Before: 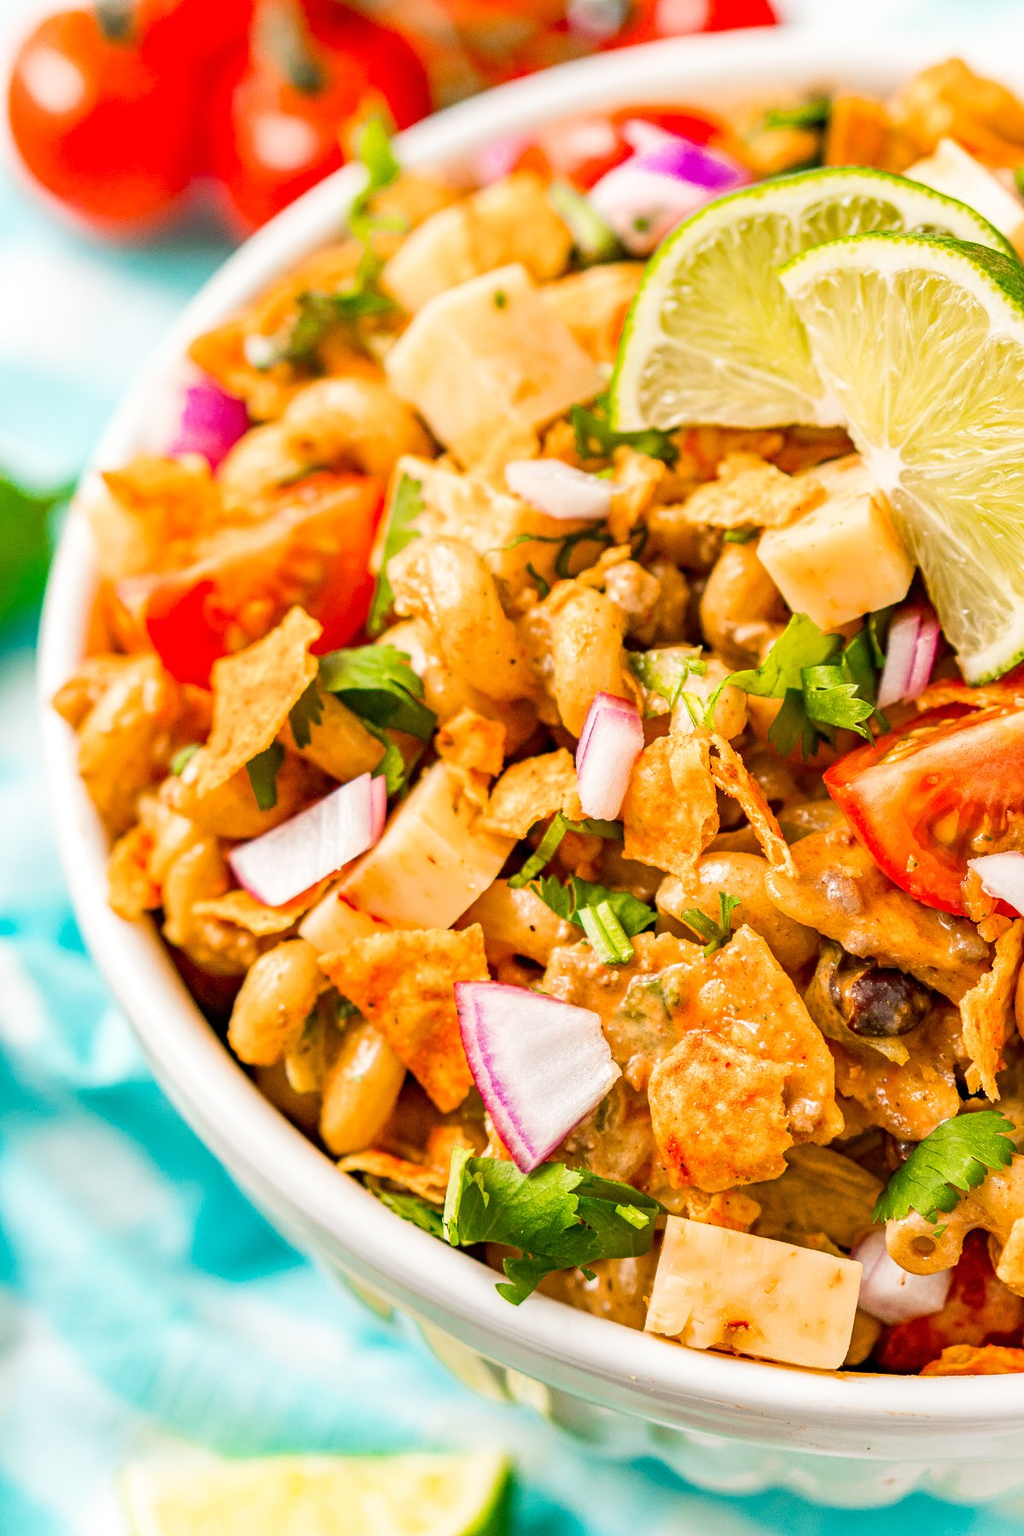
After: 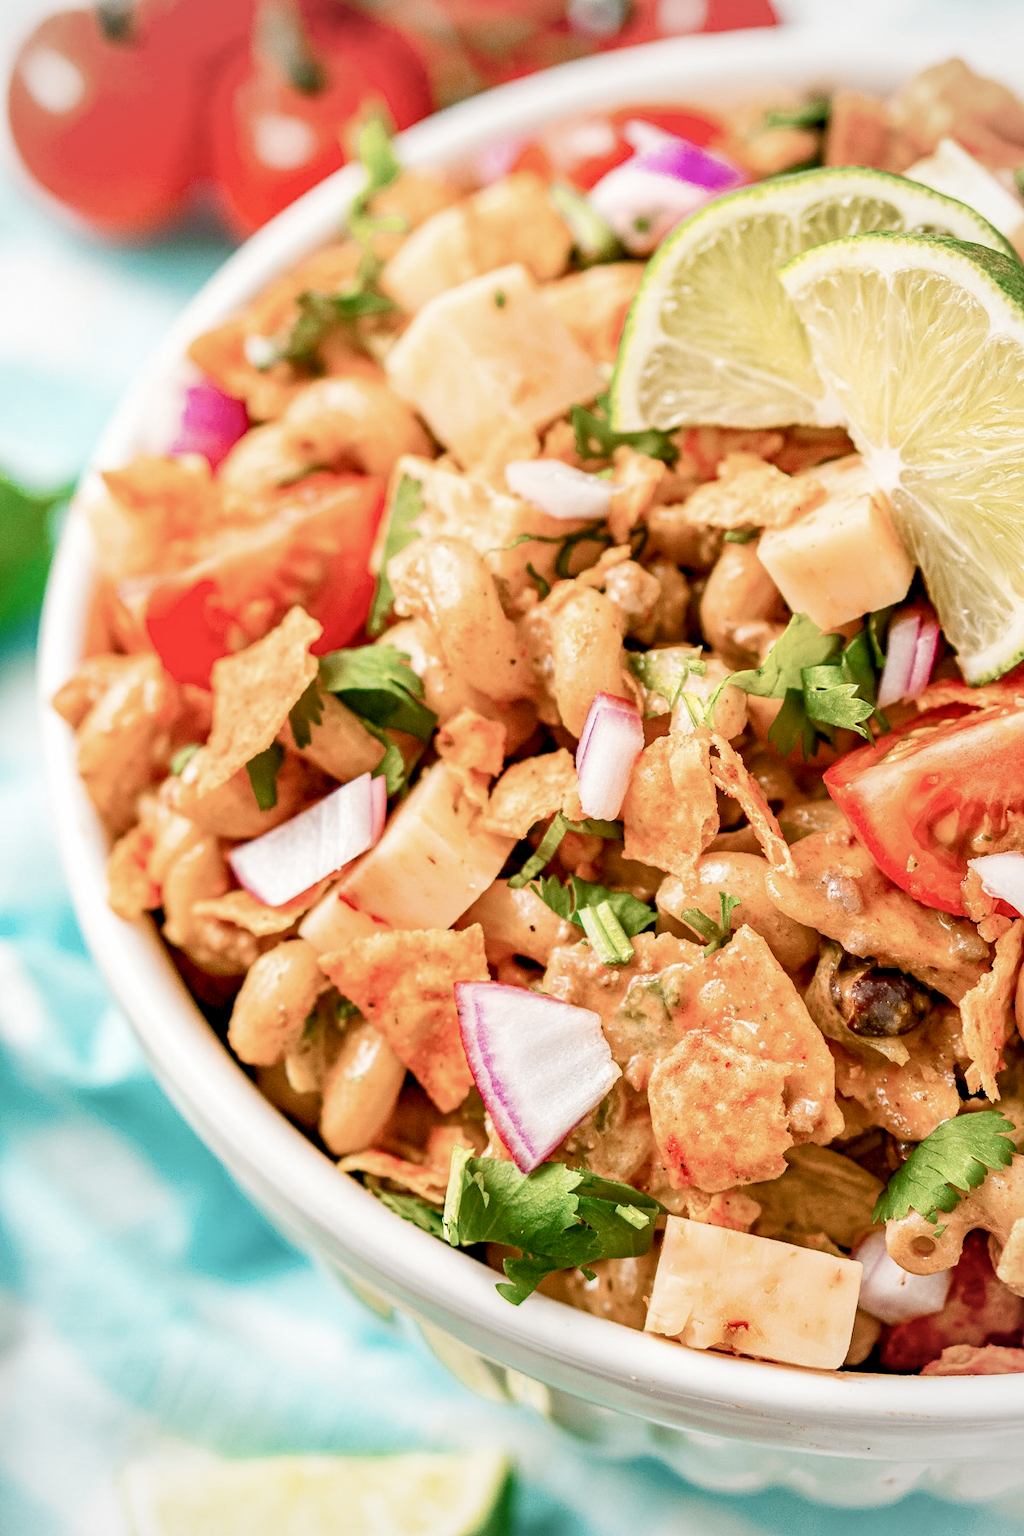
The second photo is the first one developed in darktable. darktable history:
color balance rgb: global offset › luminance -0.493%, perceptual saturation grading › global saturation -10.049%, perceptual saturation grading › highlights -26.409%, perceptual saturation grading › shadows 21.865%
vignetting: brightness -0.202
